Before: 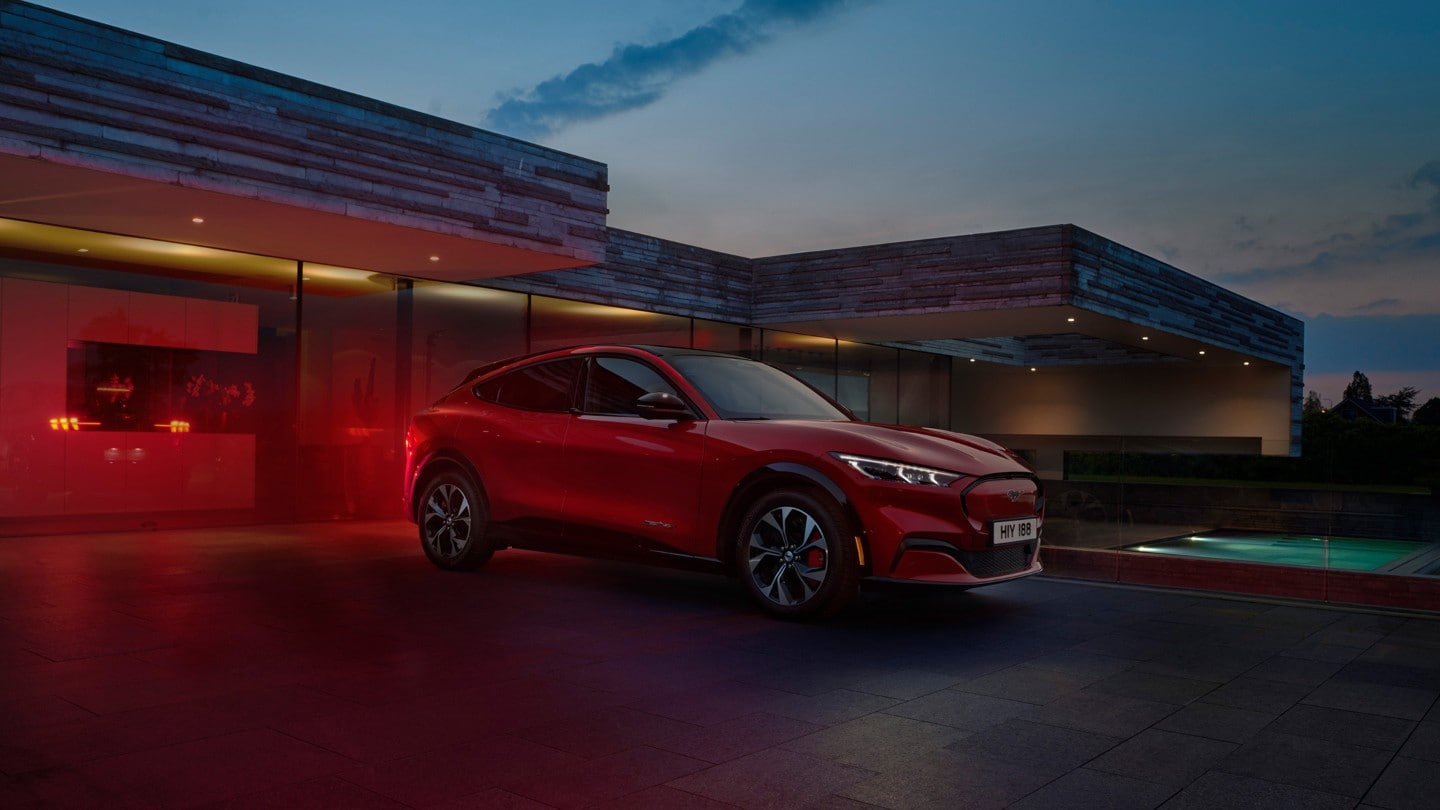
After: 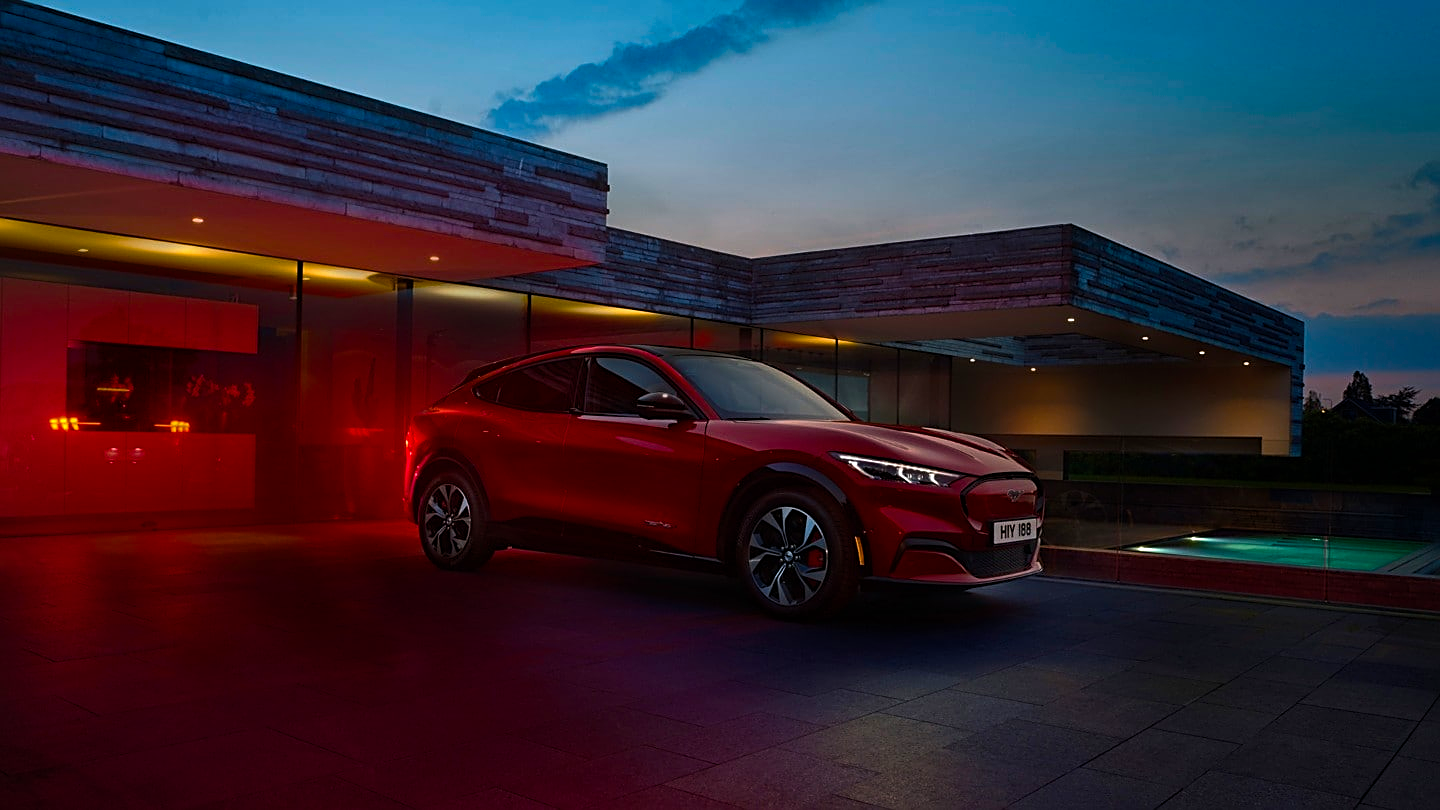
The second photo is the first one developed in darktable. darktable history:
tone equalizer: -8 EV -0.417 EV, -7 EV -0.389 EV, -6 EV -0.333 EV, -5 EV -0.222 EV, -3 EV 0.222 EV, -2 EV 0.333 EV, -1 EV 0.389 EV, +0 EV 0.417 EV, edges refinement/feathering 500, mask exposure compensation -1.57 EV, preserve details no
color balance rgb: perceptual saturation grading › global saturation 30%, global vibrance 30%
sharpen: on, module defaults
